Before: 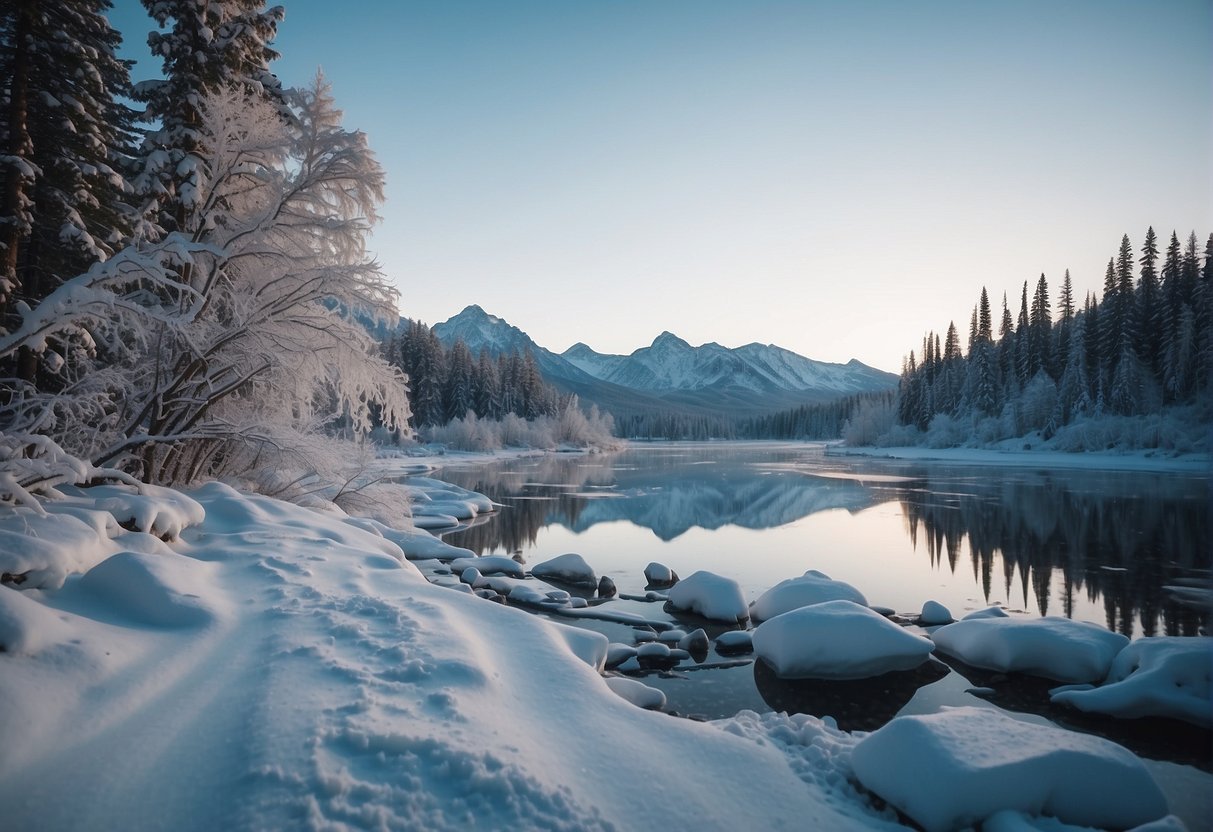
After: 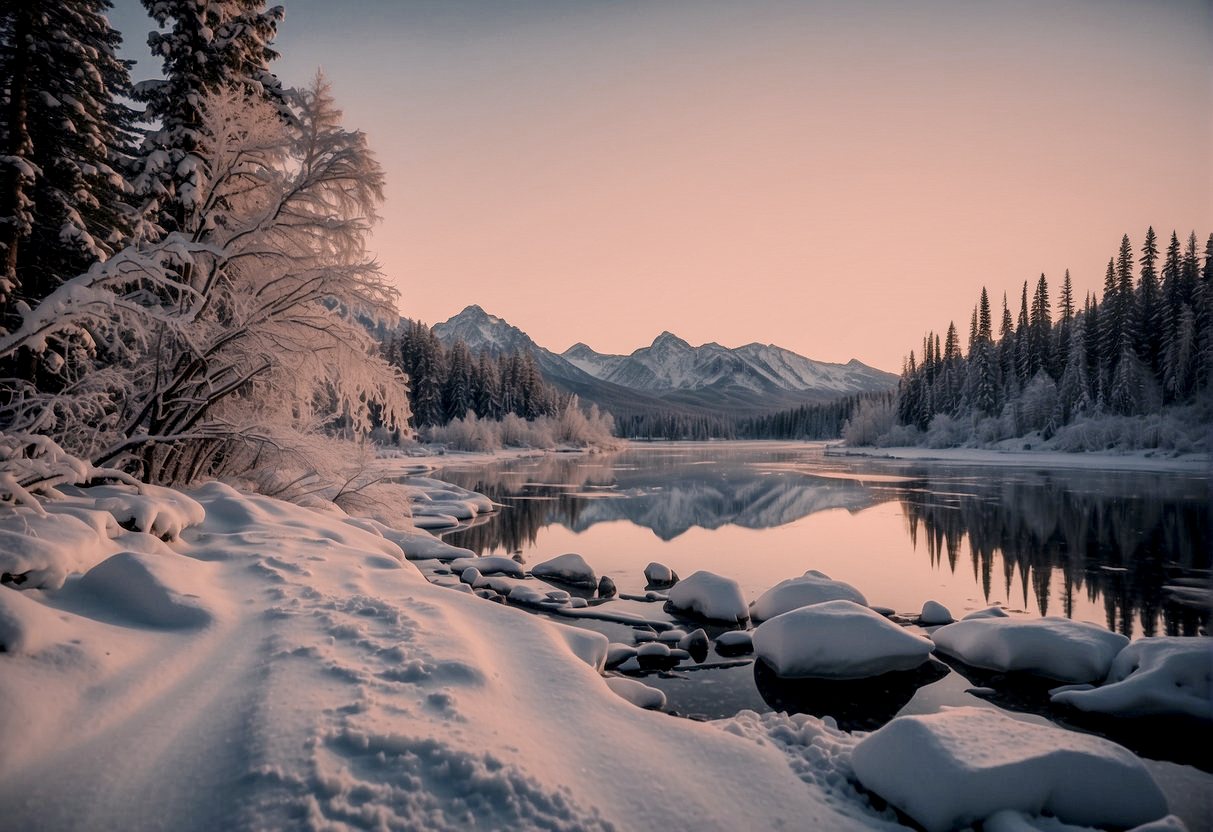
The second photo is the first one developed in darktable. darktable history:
color zones: curves: ch0 [(0, 0.5) (0.125, 0.4) (0.25, 0.5) (0.375, 0.4) (0.5, 0.4) (0.625, 0.35) (0.75, 0.35) (0.875, 0.5)]; ch1 [(0, 0.35) (0.125, 0.45) (0.25, 0.35) (0.375, 0.35) (0.5, 0.35) (0.625, 0.35) (0.75, 0.45) (0.875, 0.35)]; ch2 [(0, 0.6) (0.125, 0.5) (0.25, 0.5) (0.375, 0.6) (0.5, 0.6) (0.625, 0.5) (0.75, 0.5) (0.875, 0.5)]
local contrast: detail 150%
filmic rgb: black relative exposure -14.23 EV, white relative exposure 3.38 EV, hardness 7.92, contrast 0.993, preserve chrominance no, color science v4 (2020), contrast in shadows soft, contrast in highlights soft
color correction: highlights a* 20.79, highlights b* 19.36
